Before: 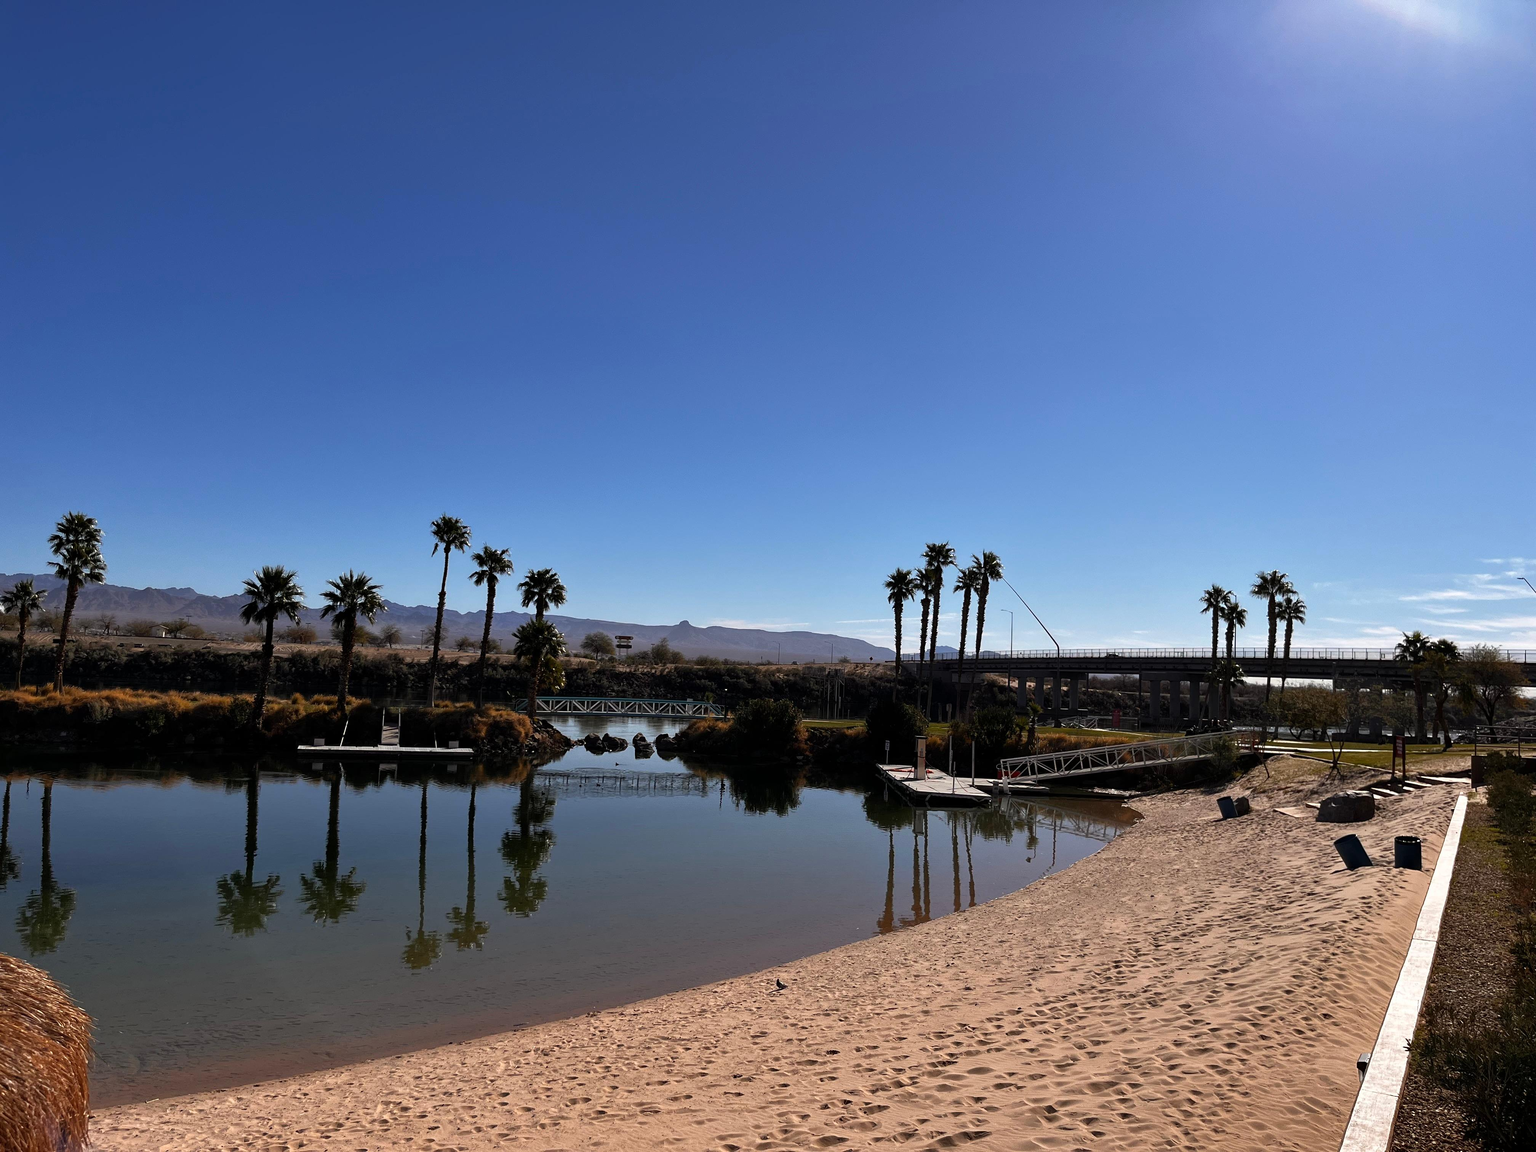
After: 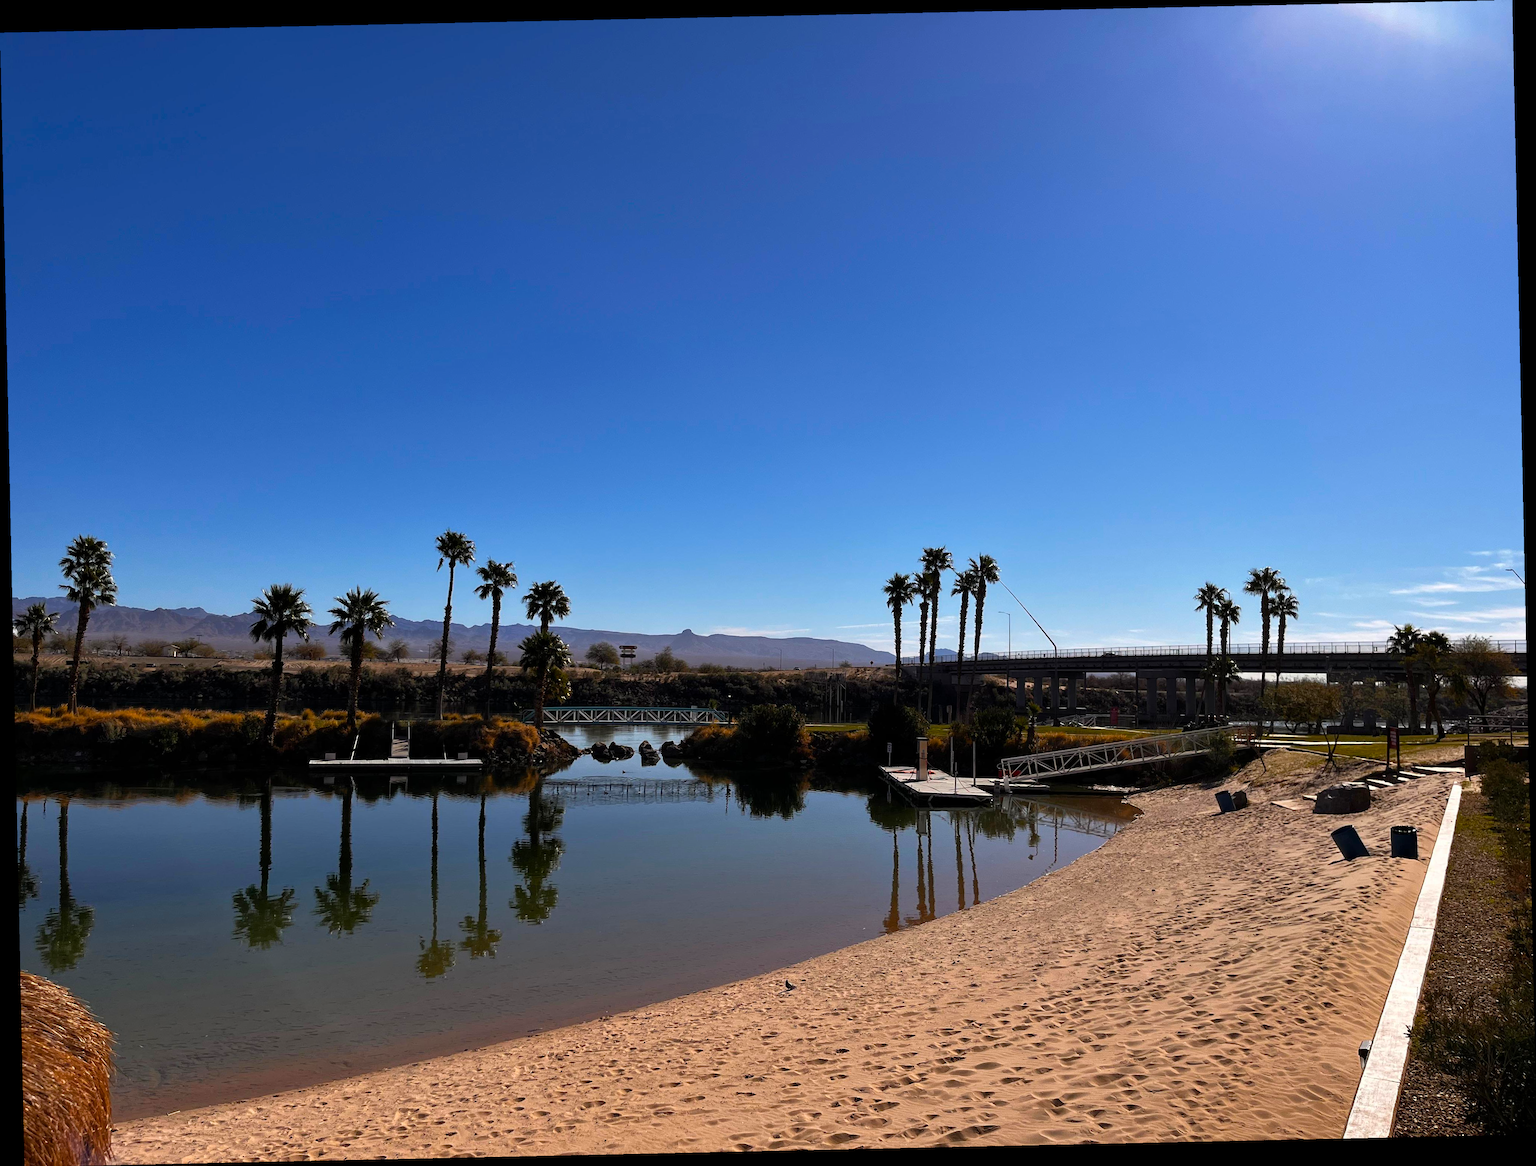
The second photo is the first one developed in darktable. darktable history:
color balance rgb: perceptual saturation grading › global saturation 20%, global vibrance 20%
rotate and perspective: rotation -1.24°, automatic cropping off
